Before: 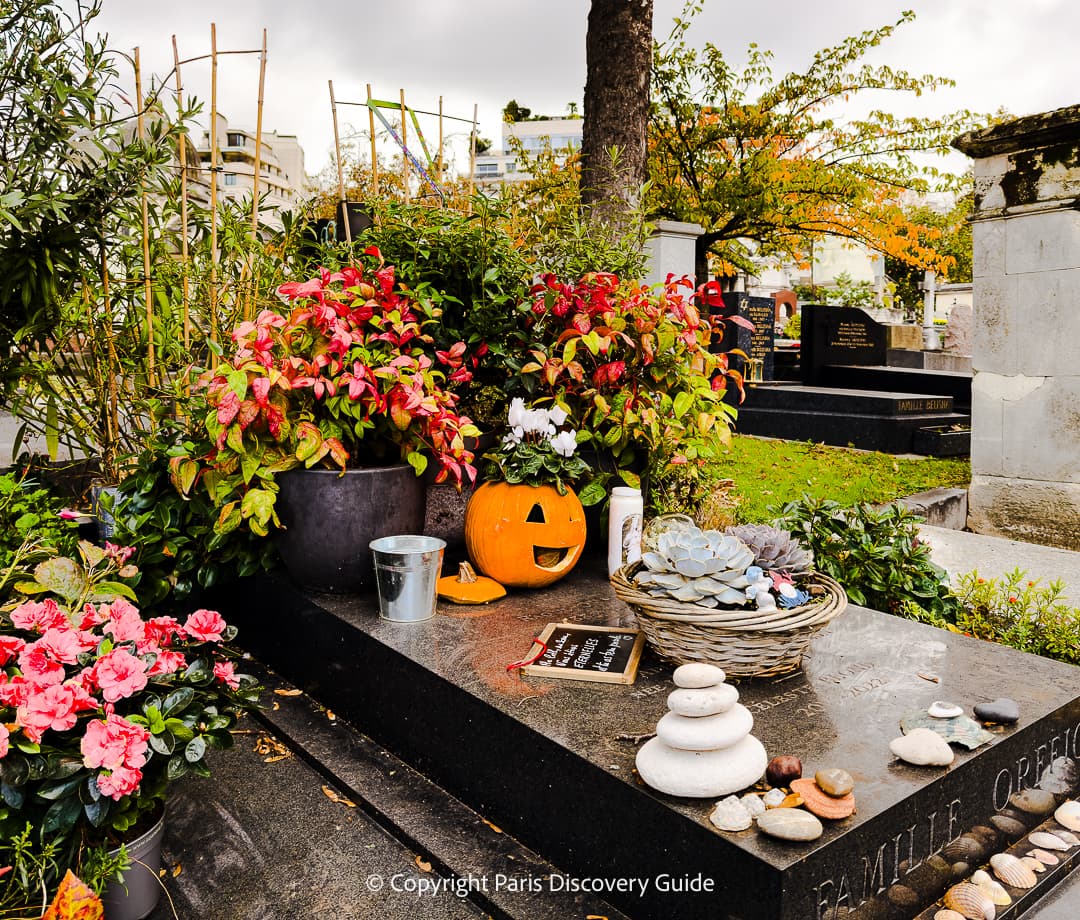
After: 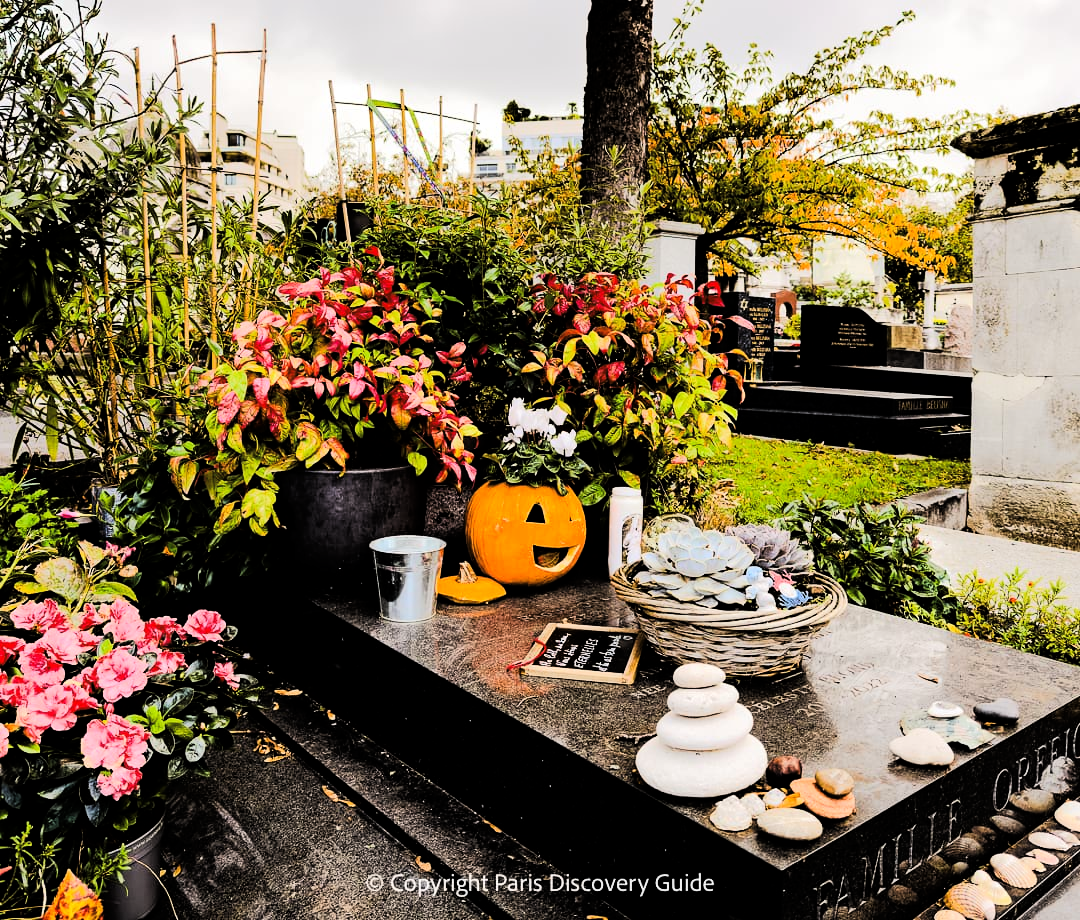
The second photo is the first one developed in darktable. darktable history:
tone curve: curves: ch0 [(0, 0) (0.003, 0.001) (0.011, 0.001) (0.025, 0.001) (0.044, 0.001) (0.069, 0.003) (0.1, 0.007) (0.136, 0.013) (0.177, 0.032) (0.224, 0.083) (0.277, 0.157) (0.335, 0.237) (0.399, 0.334) (0.468, 0.446) (0.543, 0.562) (0.623, 0.683) (0.709, 0.801) (0.801, 0.869) (0.898, 0.918) (1, 1)], color space Lab, linked channels, preserve colors none
